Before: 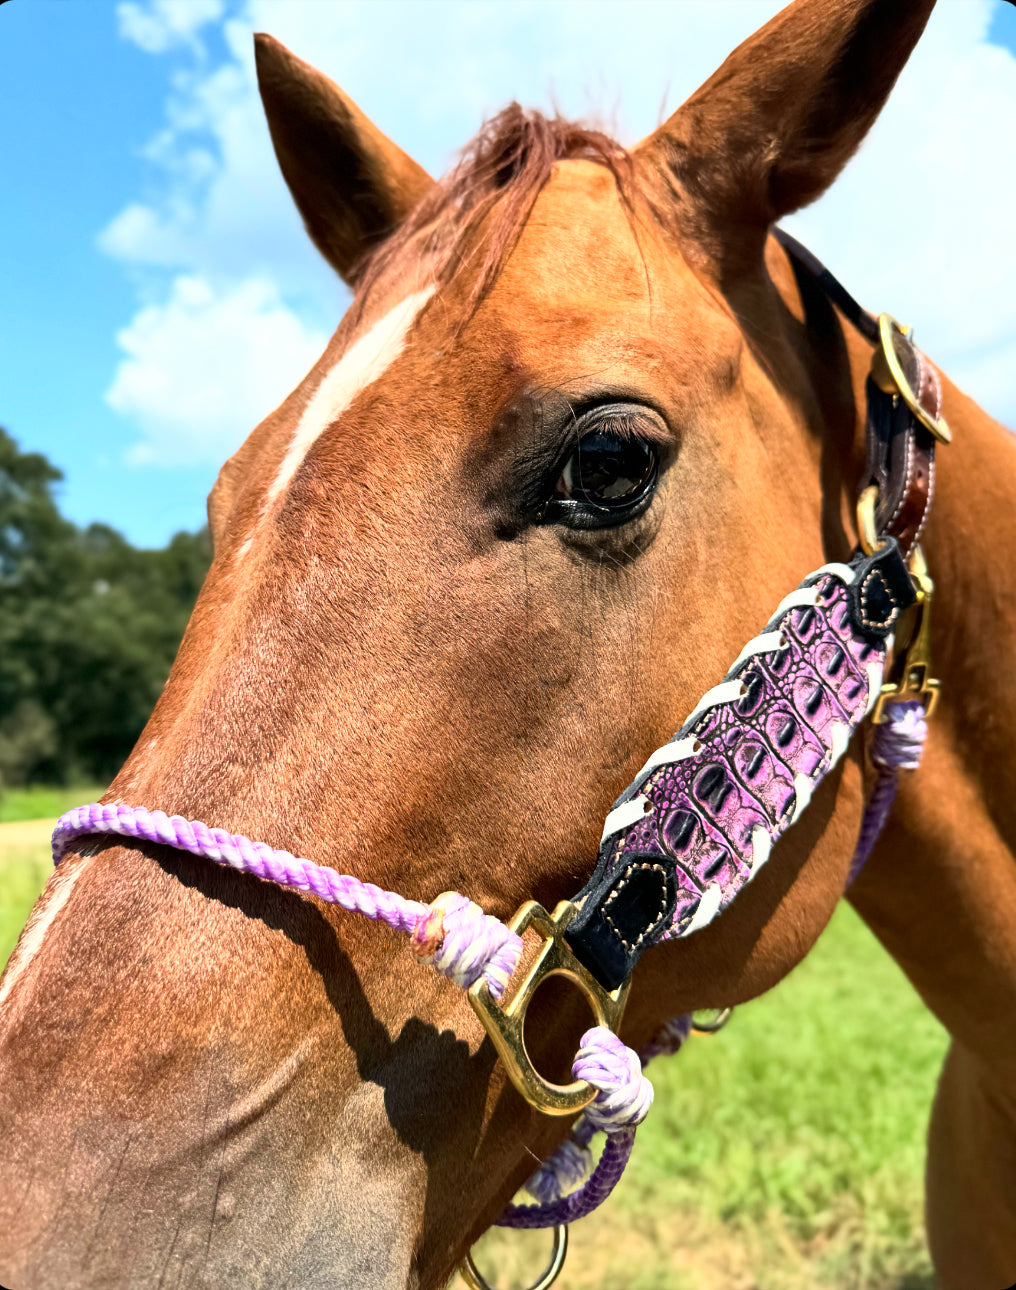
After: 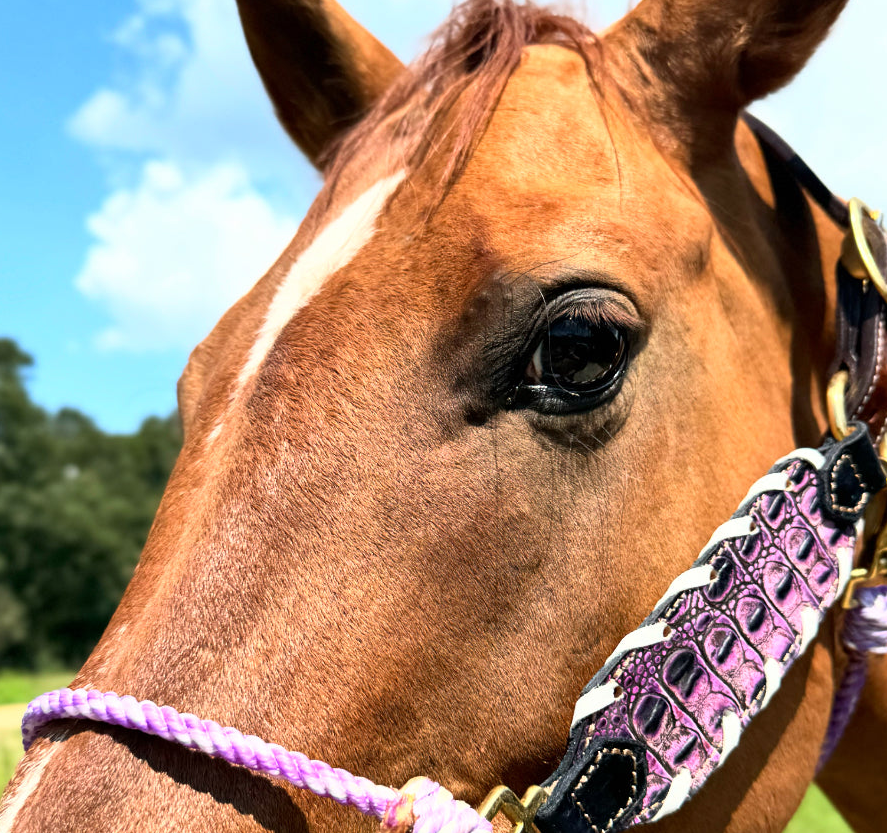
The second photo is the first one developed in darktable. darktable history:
crop: left 3.015%, top 8.969%, right 9.647%, bottom 26.457%
